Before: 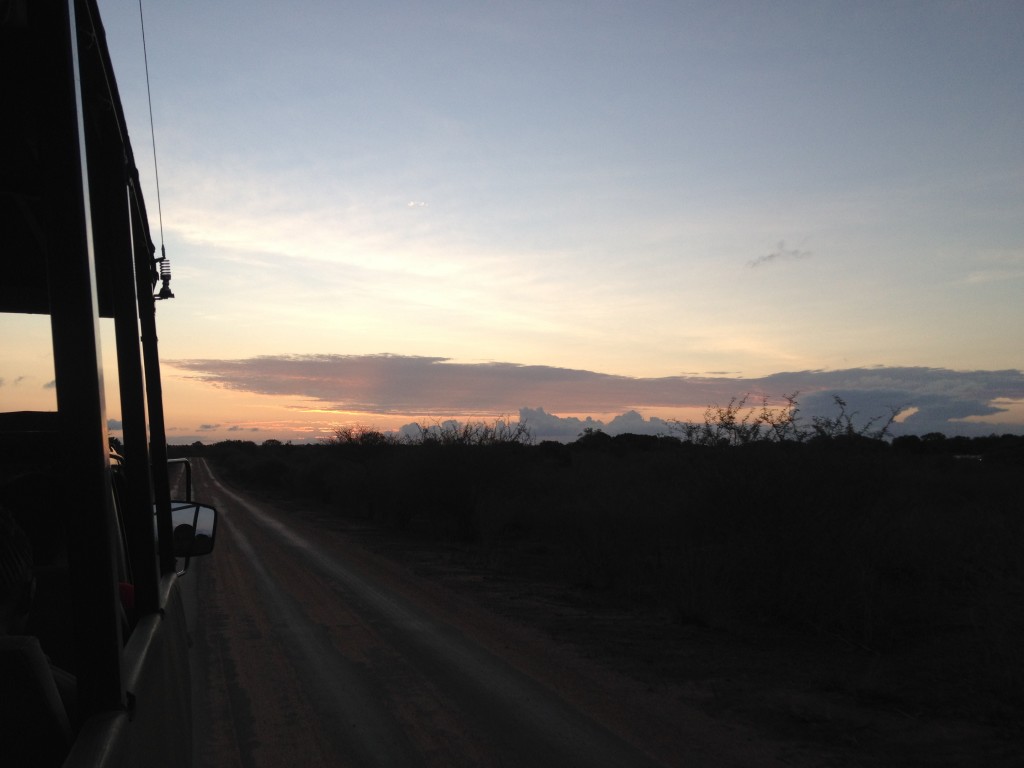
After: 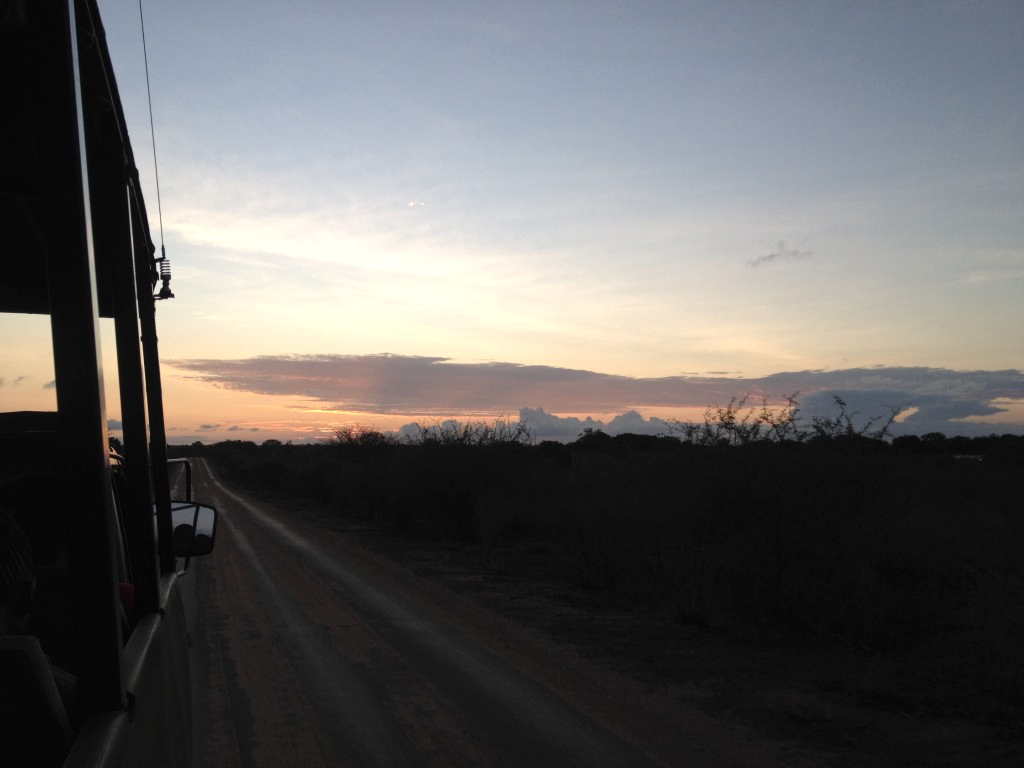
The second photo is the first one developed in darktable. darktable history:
local contrast: highlights 104%, shadows 97%, detail 119%, midtone range 0.2
